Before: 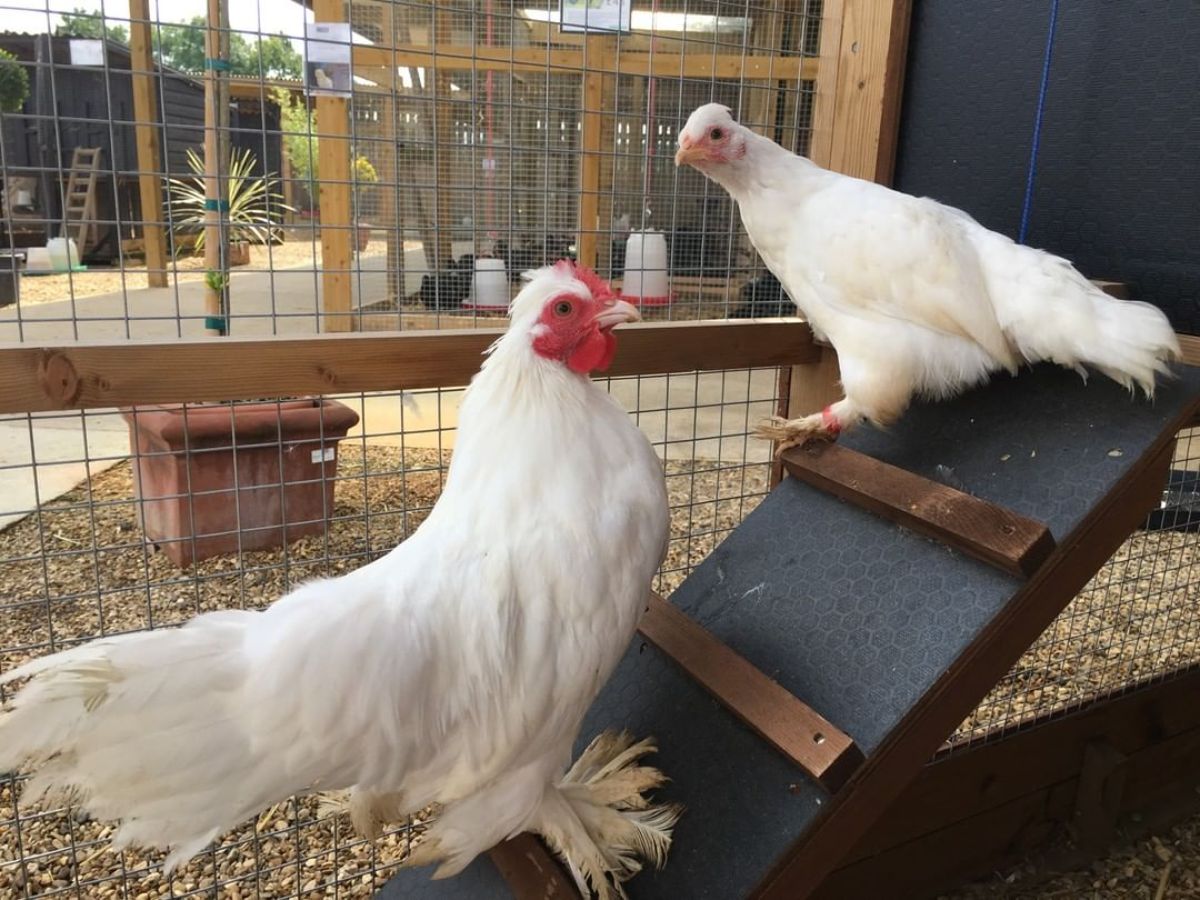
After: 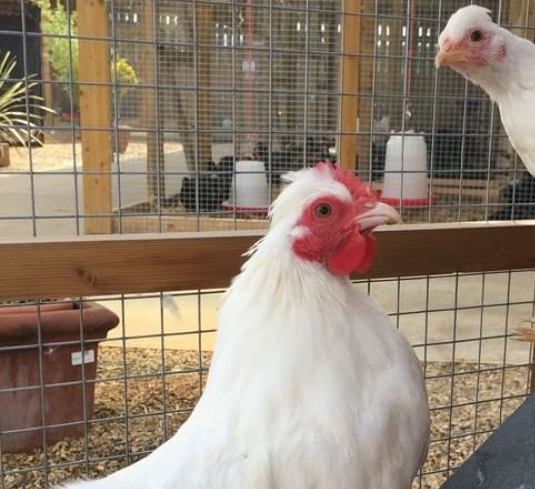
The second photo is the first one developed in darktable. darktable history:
crop: left 20%, top 10.905%, right 35.385%, bottom 34.756%
